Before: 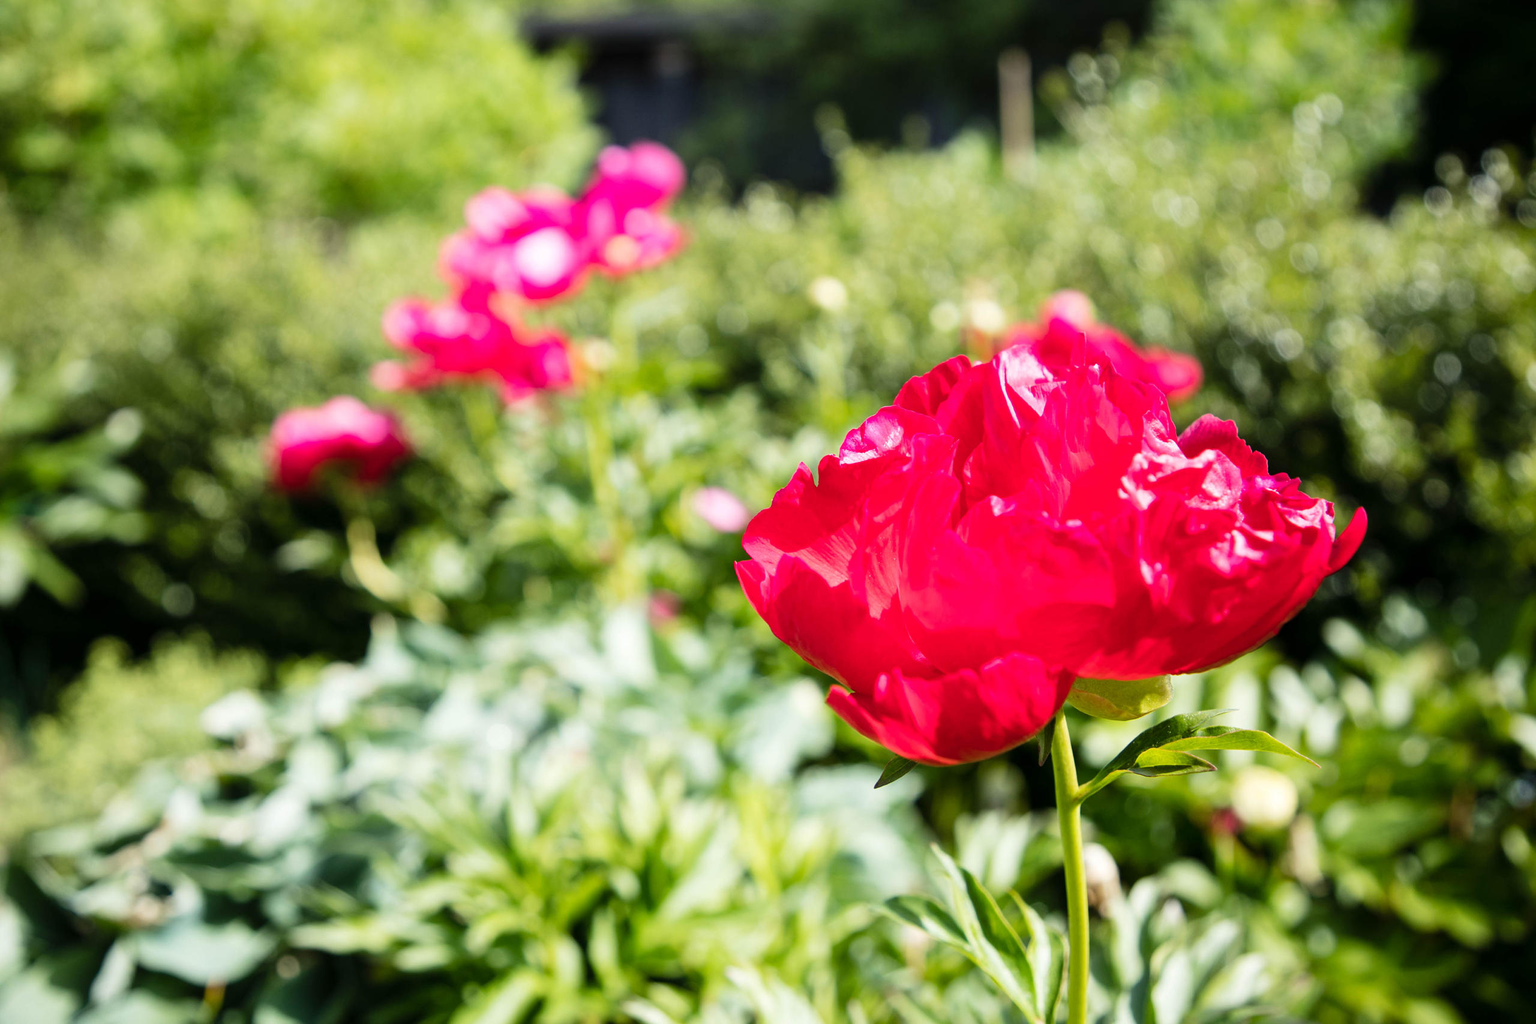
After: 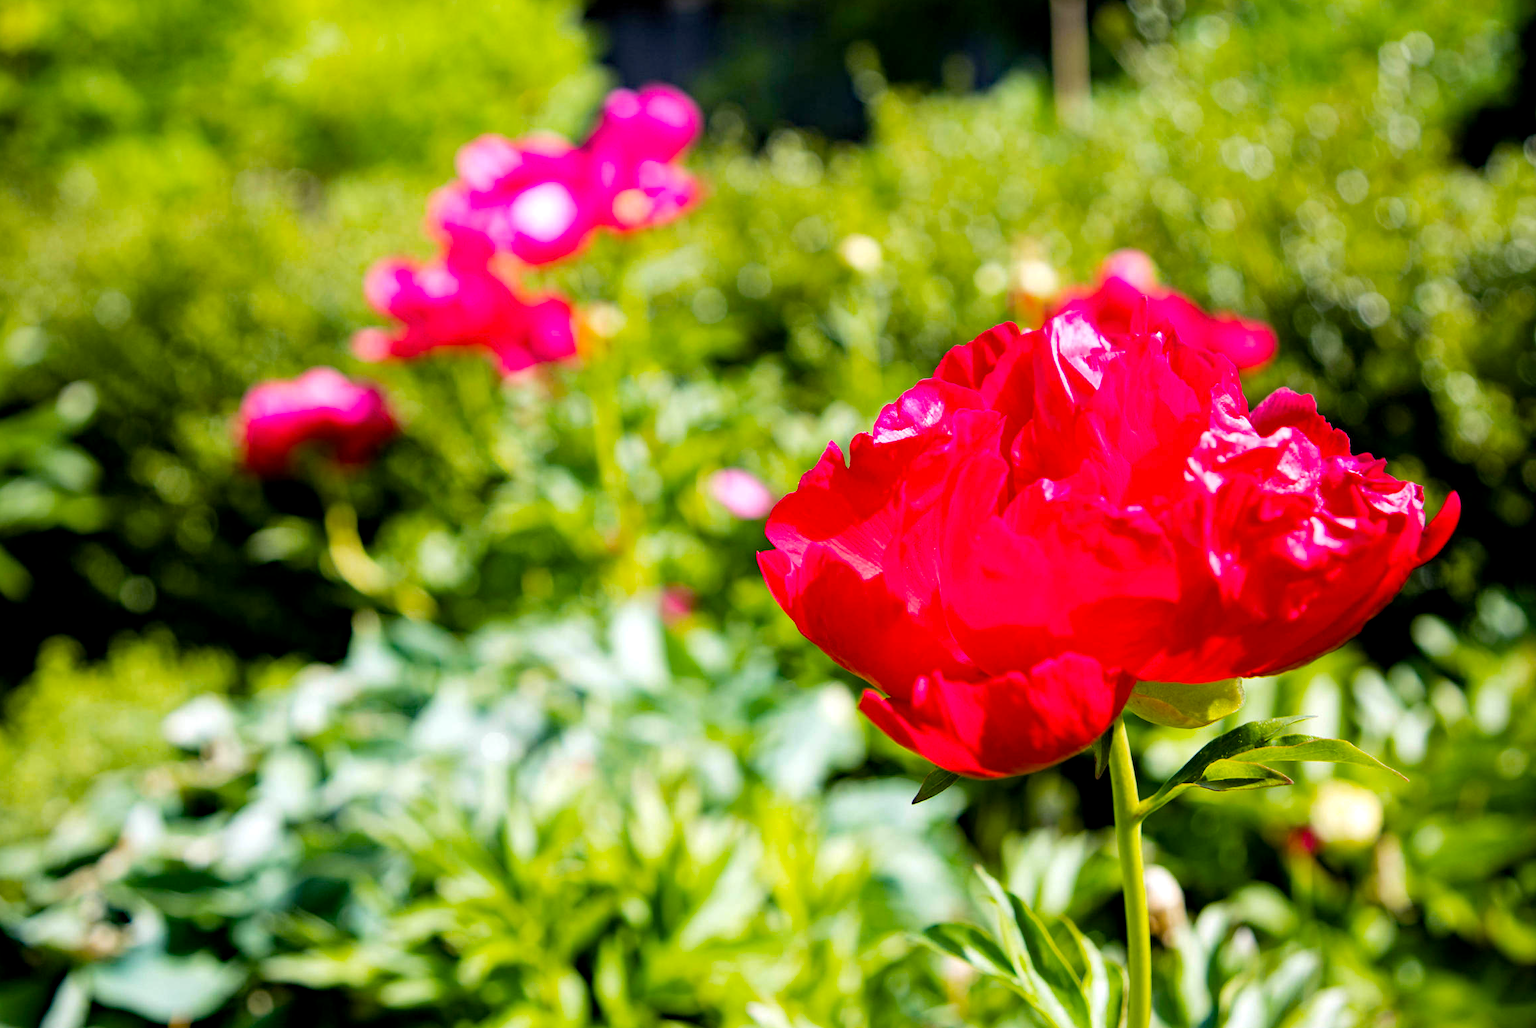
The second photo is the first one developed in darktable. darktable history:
crop: left 3.58%, top 6.447%, right 6.516%, bottom 3.316%
haze removal: strength 0.296, distance 0.251, compatibility mode true, adaptive false
color balance rgb: global offset › luminance -0.379%, perceptual saturation grading › global saturation 32.915%
